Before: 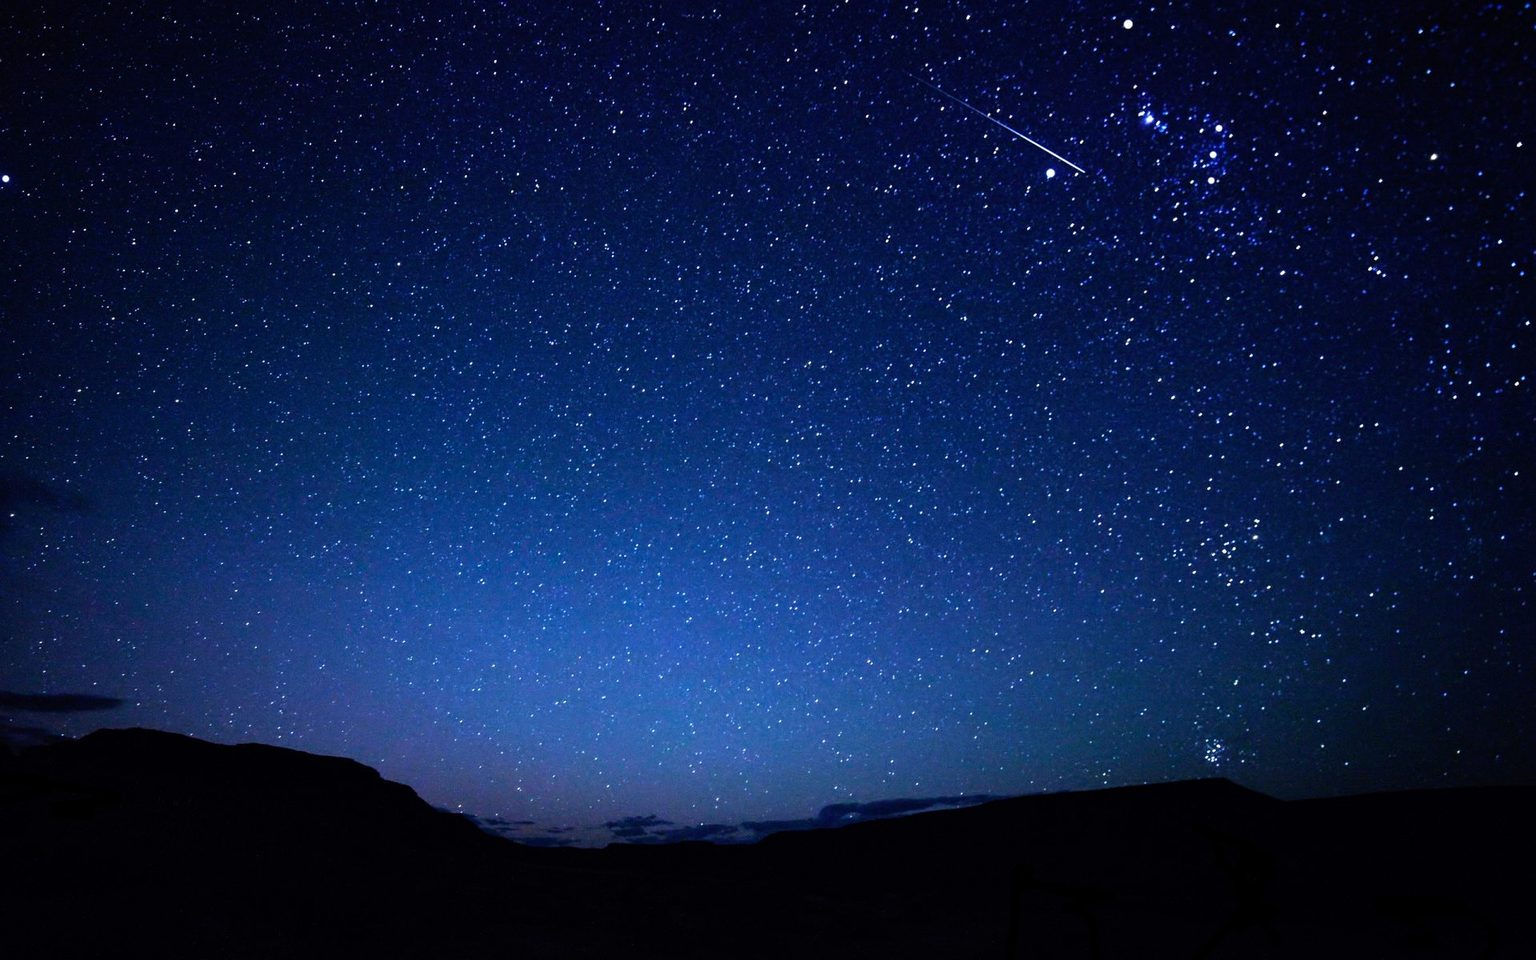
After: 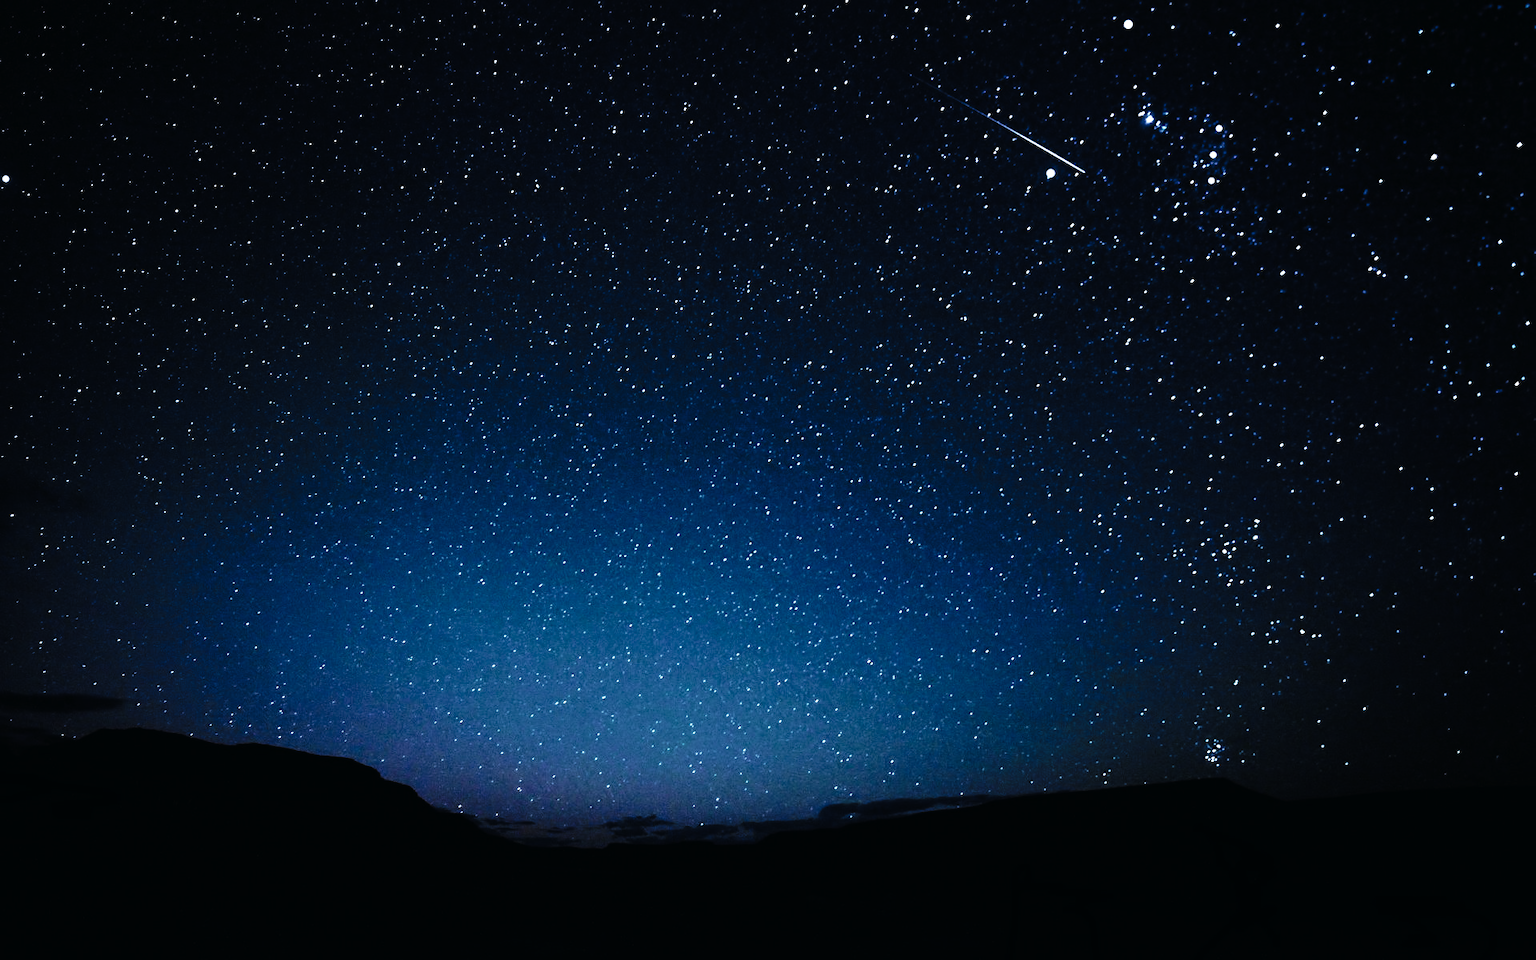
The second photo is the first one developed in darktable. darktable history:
tone curve: curves: ch0 [(0, 0) (0.003, 0.005) (0.011, 0.008) (0.025, 0.013) (0.044, 0.017) (0.069, 0.022) (0.1, 0.029) (0.136, 0.038) (0.177, 0.053) (0.224, 0.081) (0.277, 0.128) (0.335, 0.214) (0.399, 0.343) (0.468, 0.478) (0.543, 0.641) (0.623, 0.798) (0.709, 0.911) (0.801, 0.971) (0.898, 0.99) (1, 1)], preserve colors none
color look up table: target L [98.72, 84.62, 65.23, 78.75, 53.81, 69.77, 62.44, 45.18, 63.46, 43.43, 42.1, 30.7, 25.41, 3.5, 200.02, 73.68, 66.37, 53.25, 45.67, 47.93, 41.11, 45.41, 34.67, 29.05, 16.07, 85.19, 70.69, 68.59, 49.55, 54.84, 49.67, 50.99, 51.7, 44.21, 40.81, 39.97, 37.81, 32.81, 33.11, 33.44, 7.82, 18.22, 70, 53.28, 65.04, 52.02, 49.8, 43.79, 29.67], target a [0.163, -1.028, 2.335, -15.92, -15.08, -1.296, -19.44, -22.27, -4.96, -17.97, -13.55, -10.49, -20.34, -4.606, 0, 10.27, 7.437, 15.85, 33.28, 6.491, 28.87, 10.43, 20.07, 18.62, -0.422, 3.883, 17.06, -6.63, 34.93, 26.04, 31.53, 20.48, 1.731, 37.27, 25.21, -4.109, 15.06, 26.68, -0.273, -0.62, 13.5, -2.553, -20.45, -14.2, -10.63, -13.1, -13.09, -8.923, -5.804], target b [7.252, 20.26, 41.4, -10.54, -9.426, 39.49, 9.241, 17.76, 21.7, 6.616, -2.076, 15.7, 10.02, -1.29, 0, 6.81, 33.78, 33.31, -1.824, 28.42, 31.02, 17.26, 34.9, 33.59, 6.924, -2.53, -14.93, -15.59, -24.06, -21.06, -15.57, -4.434, -11.99, -25.29, -30.7, -17.08, -24.19, -10.53, -16.66, -16.15, -10.87, -19.67, -17.39, -10.5, -4.844, -11.51, -10.79, -5.534, -9.574], num patches 49
